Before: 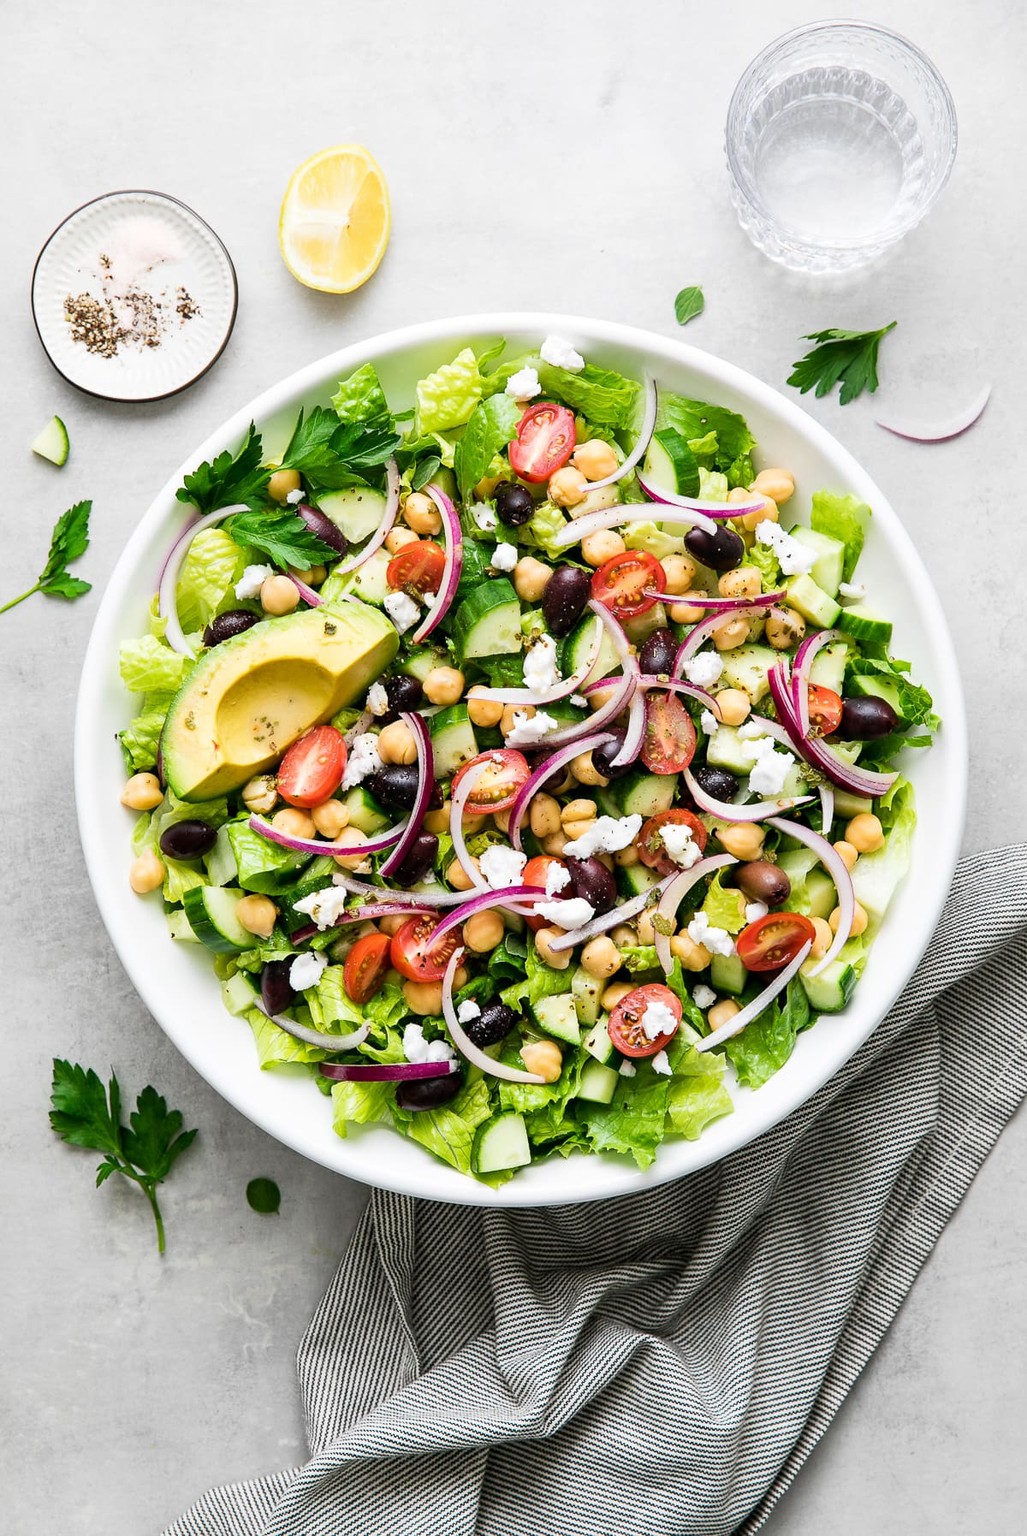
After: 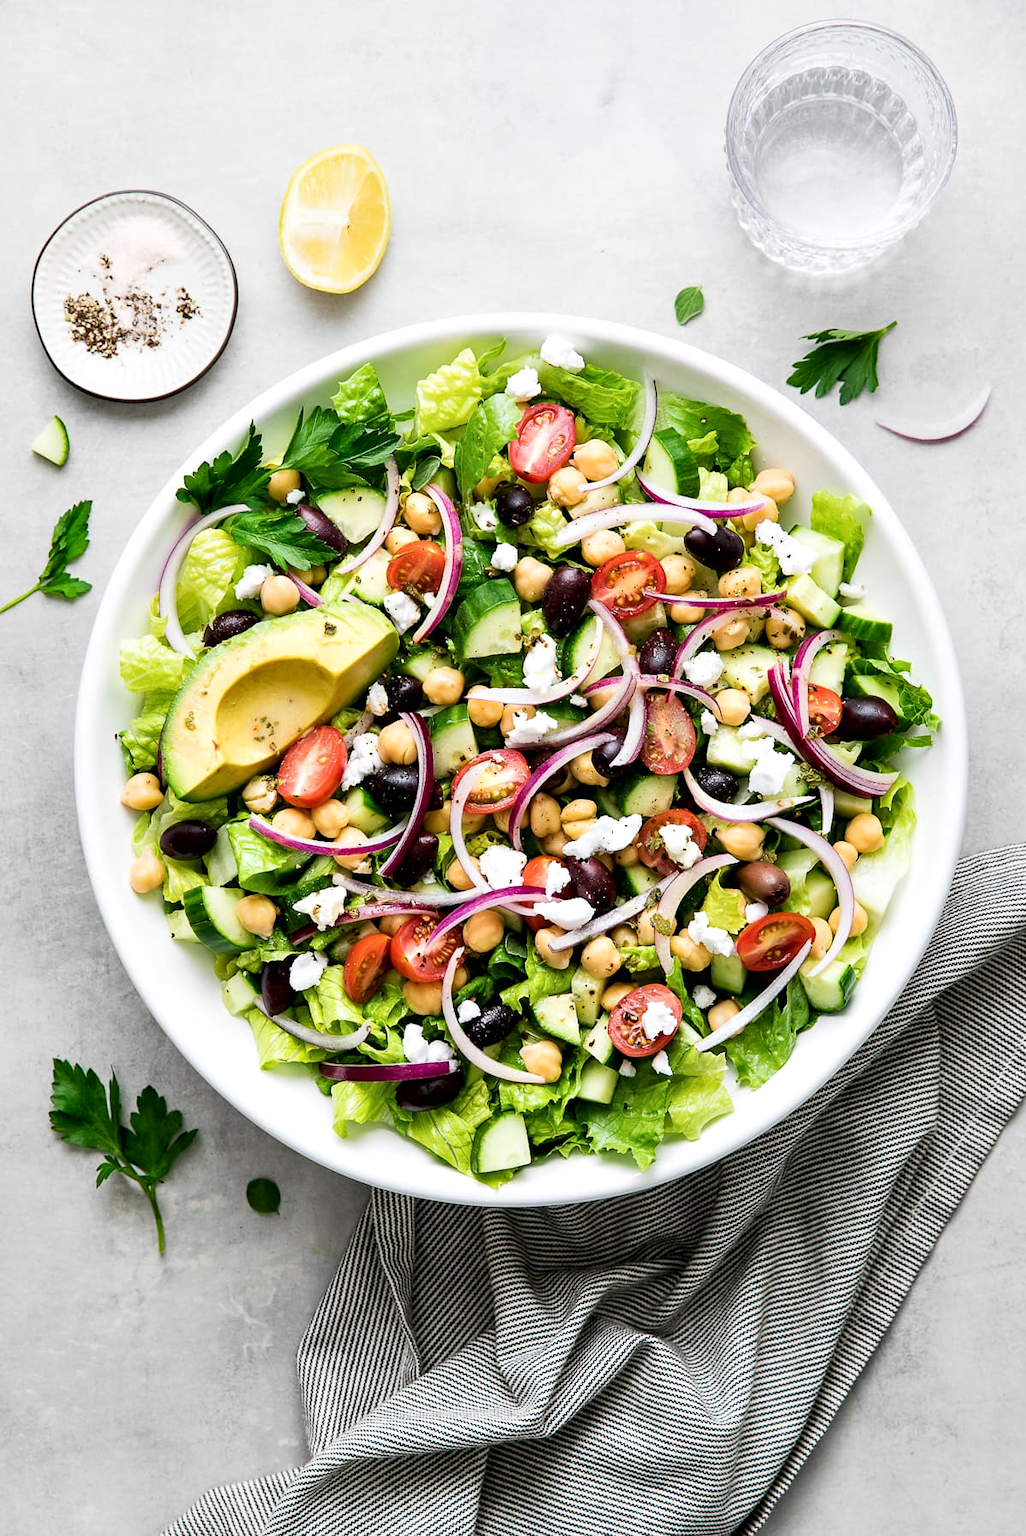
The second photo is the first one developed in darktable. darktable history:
contrast equalizer: octaves 7, y [[0.6 ×6], [0.55 ×6], [0 ×6], [0 ×6], [0 ×6]], mix 0.3
contrast brightness saturation: saturation -0.05
